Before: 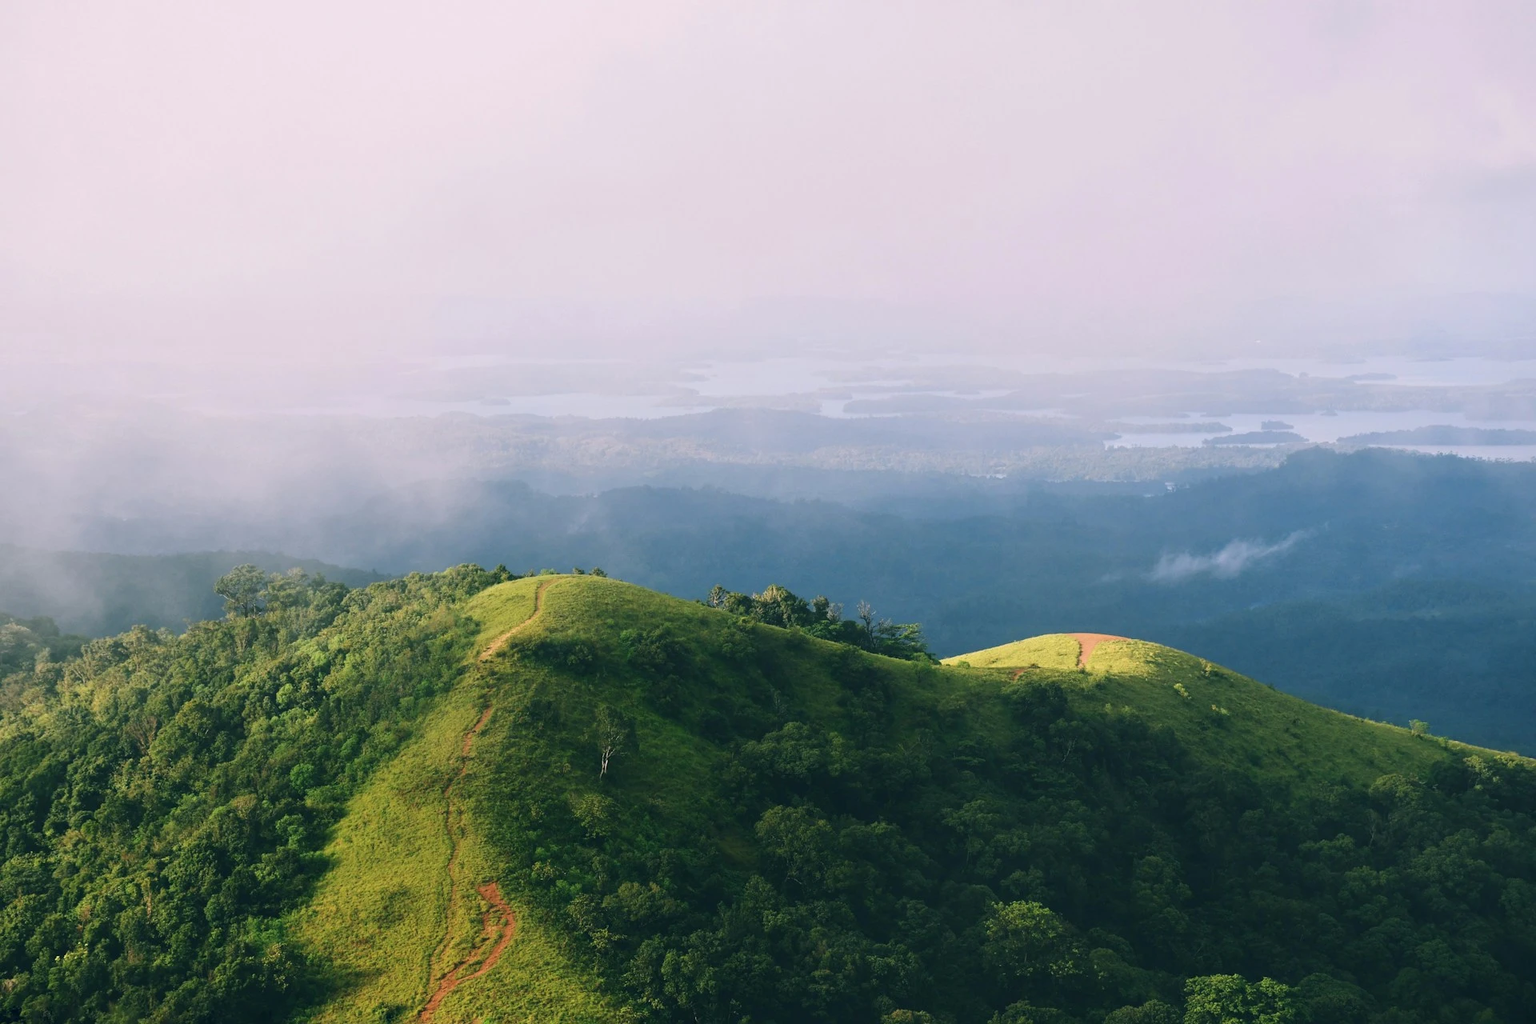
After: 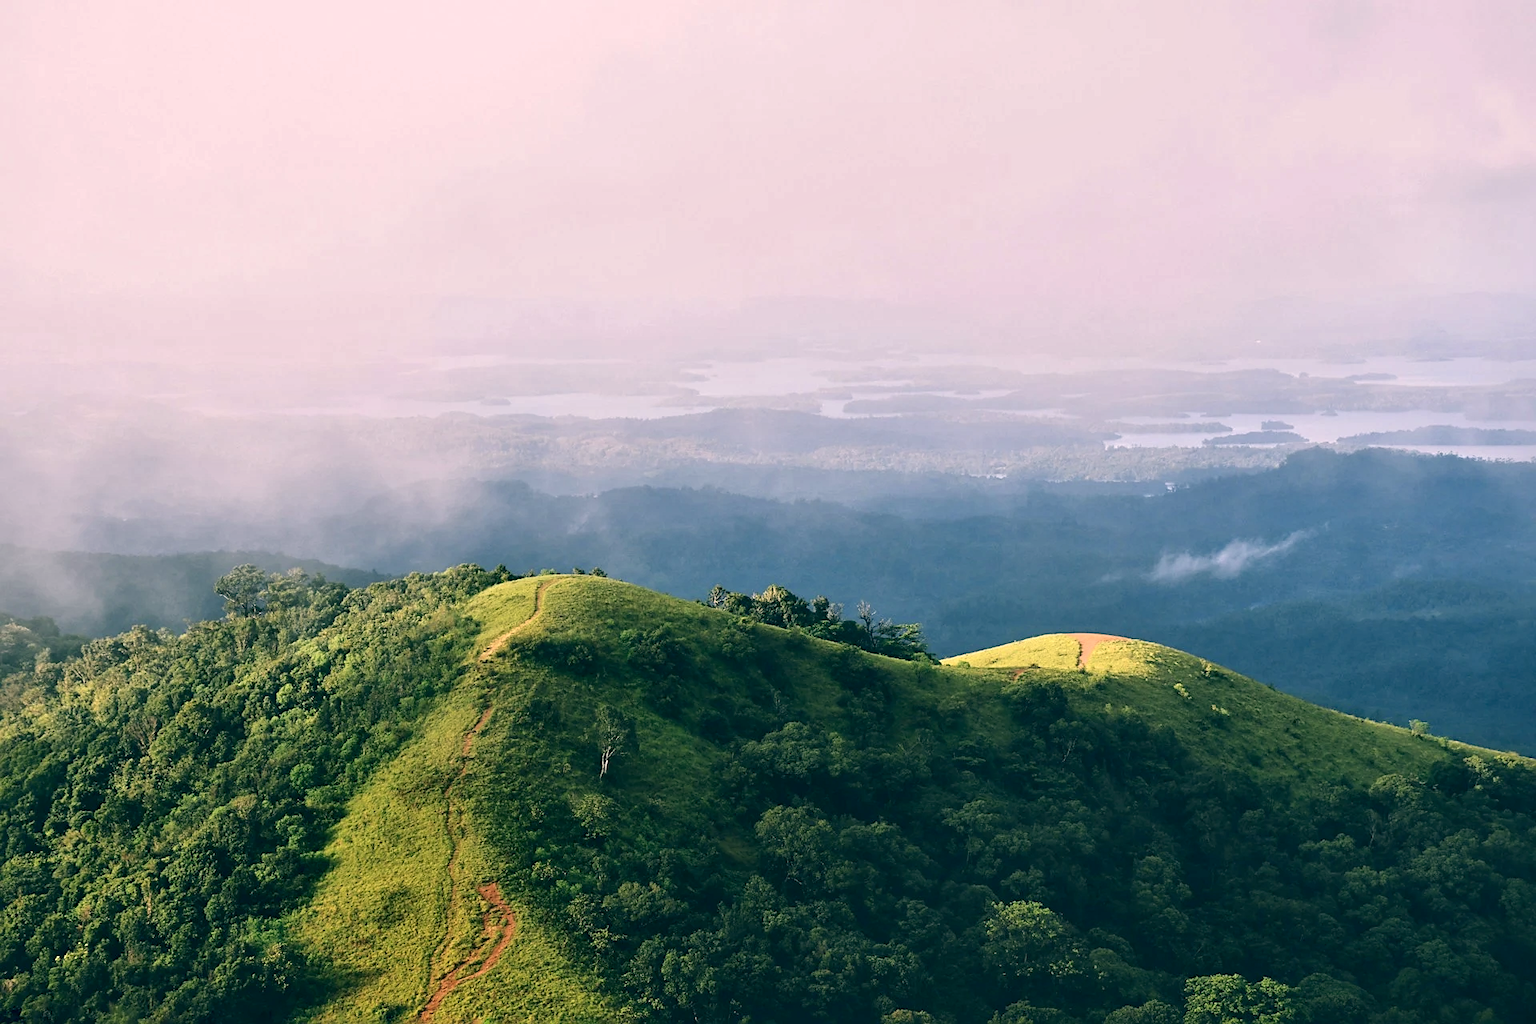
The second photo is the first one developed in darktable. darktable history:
levels: levels [0, 0.492, 0.984]
sharpen: radius 1.91, amount 0.397, threshold 1.468
color correction: highlights a* 5.48, highlights b* 5.34, shadows a* -4.9, shadows b* -5.13
local contrast: mode bilateral grid, contrast 49, coarseness 49, detail 150%, midtone range 0.2
